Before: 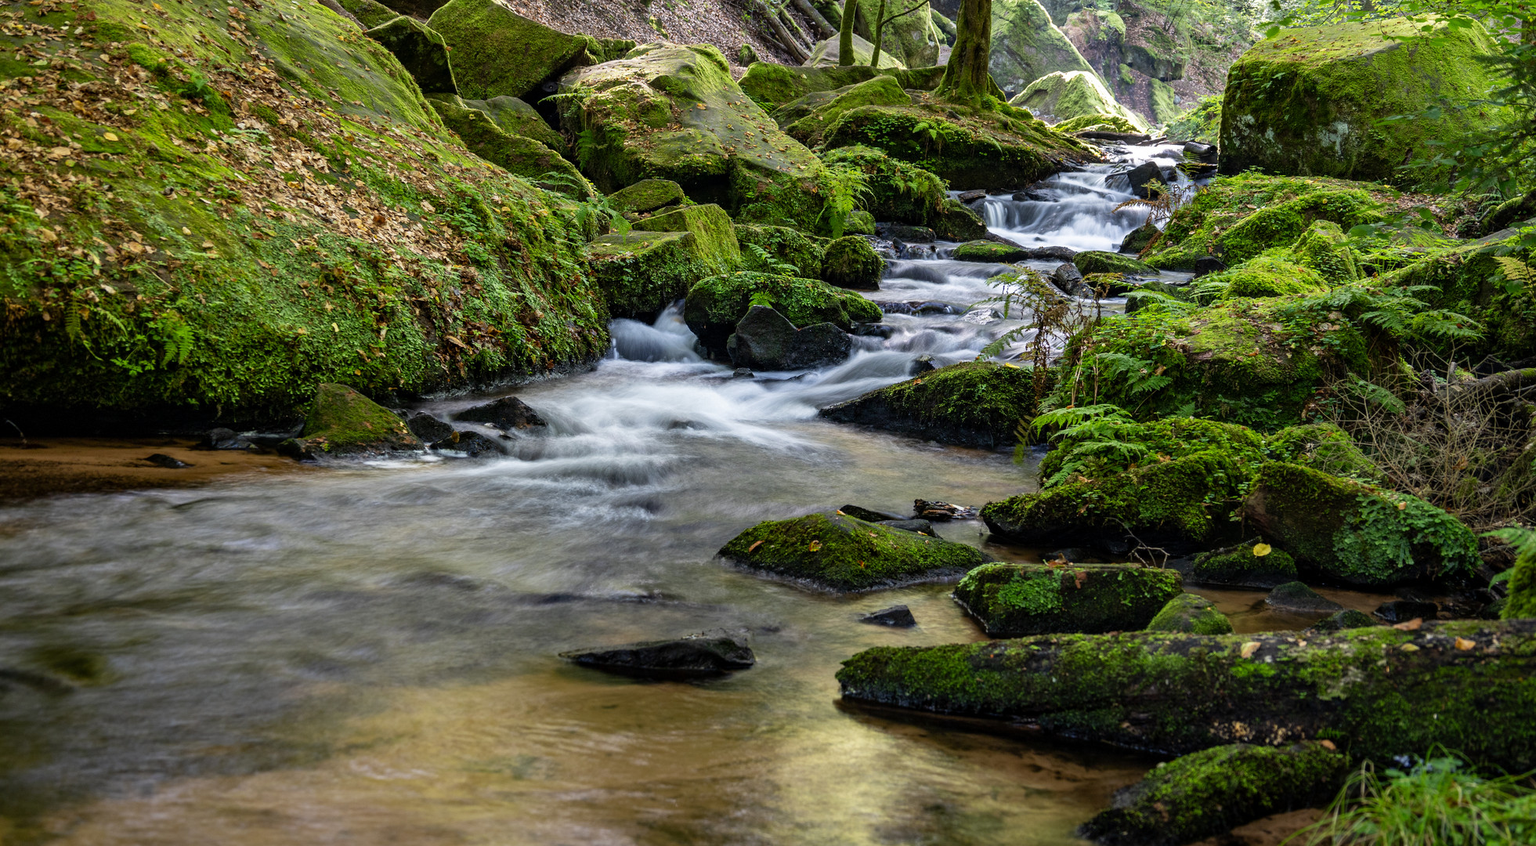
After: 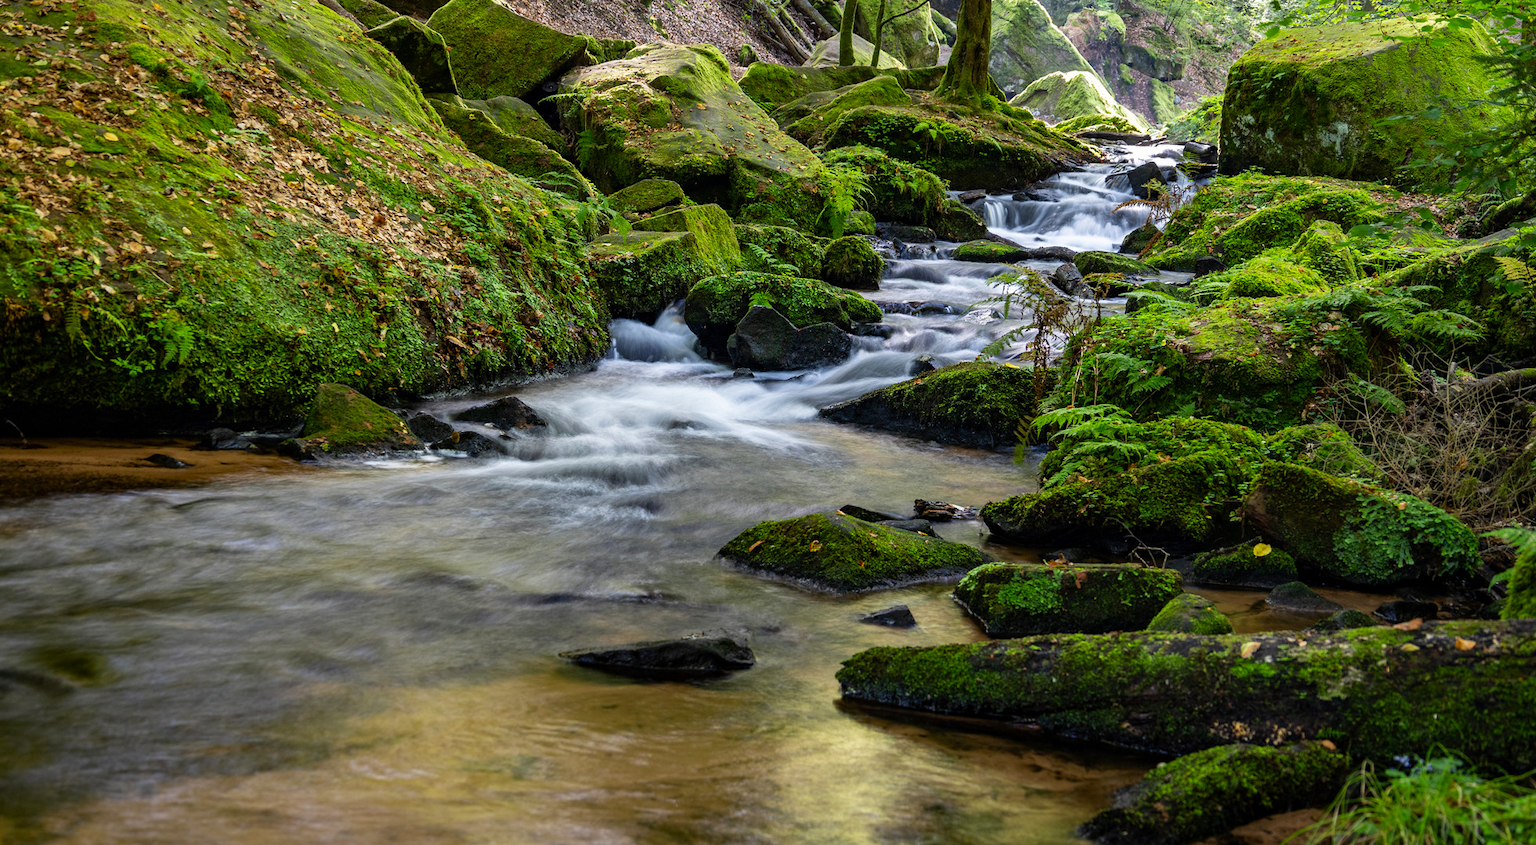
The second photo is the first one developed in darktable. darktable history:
contrast brightness saturation: contrast 0.037, saturation 0.161
